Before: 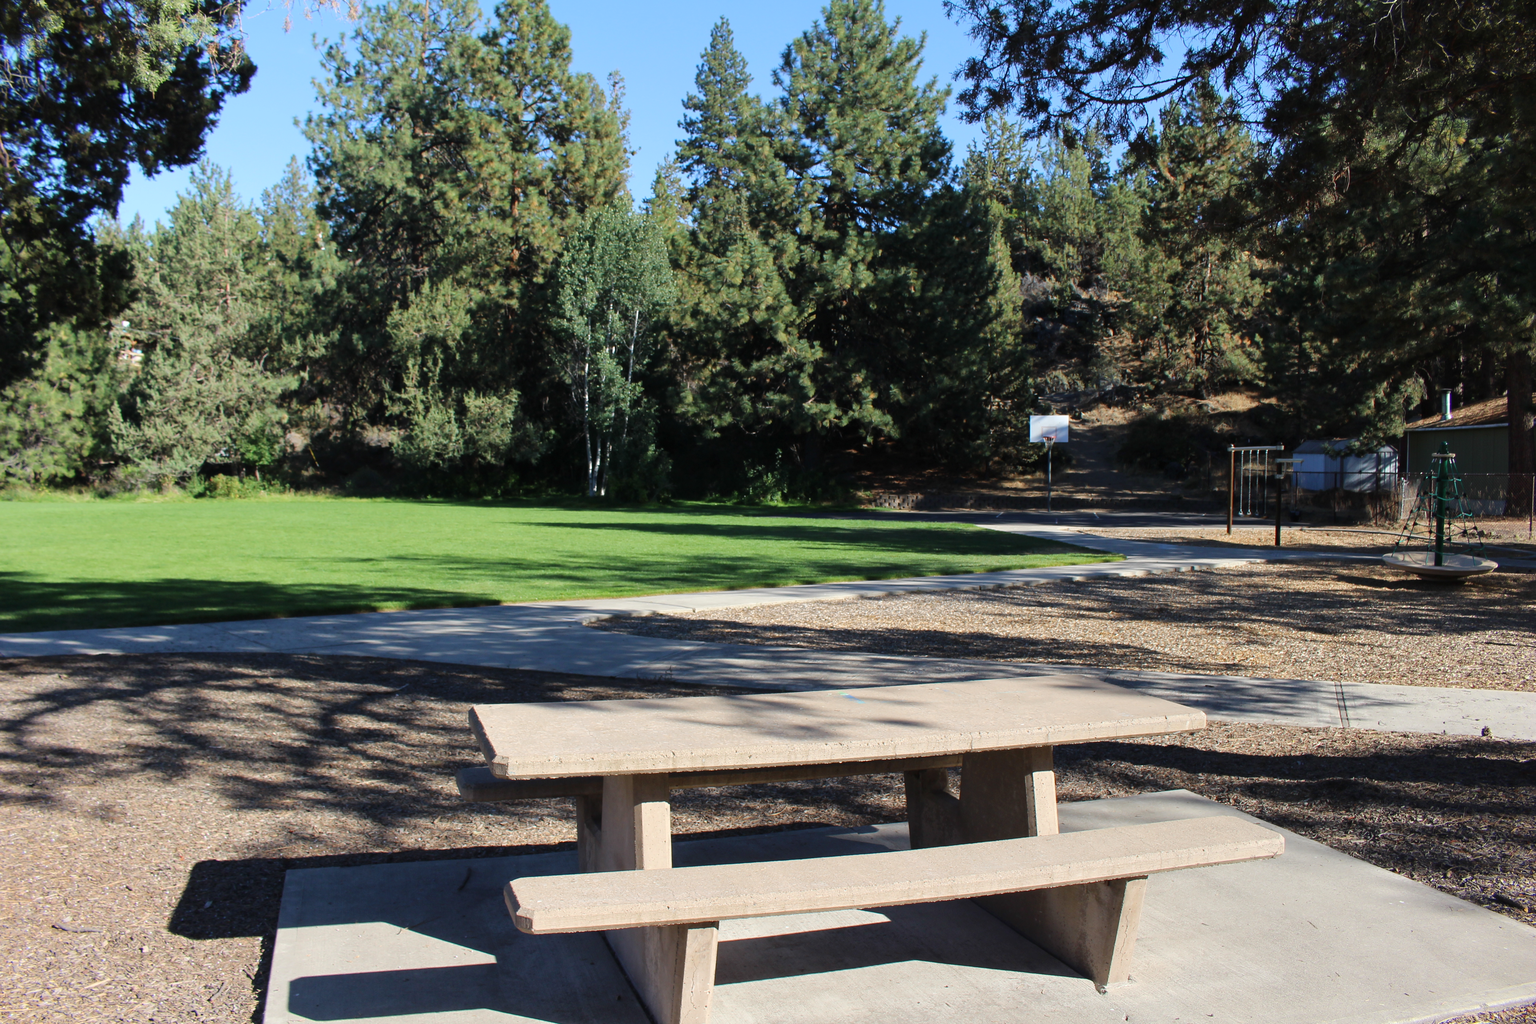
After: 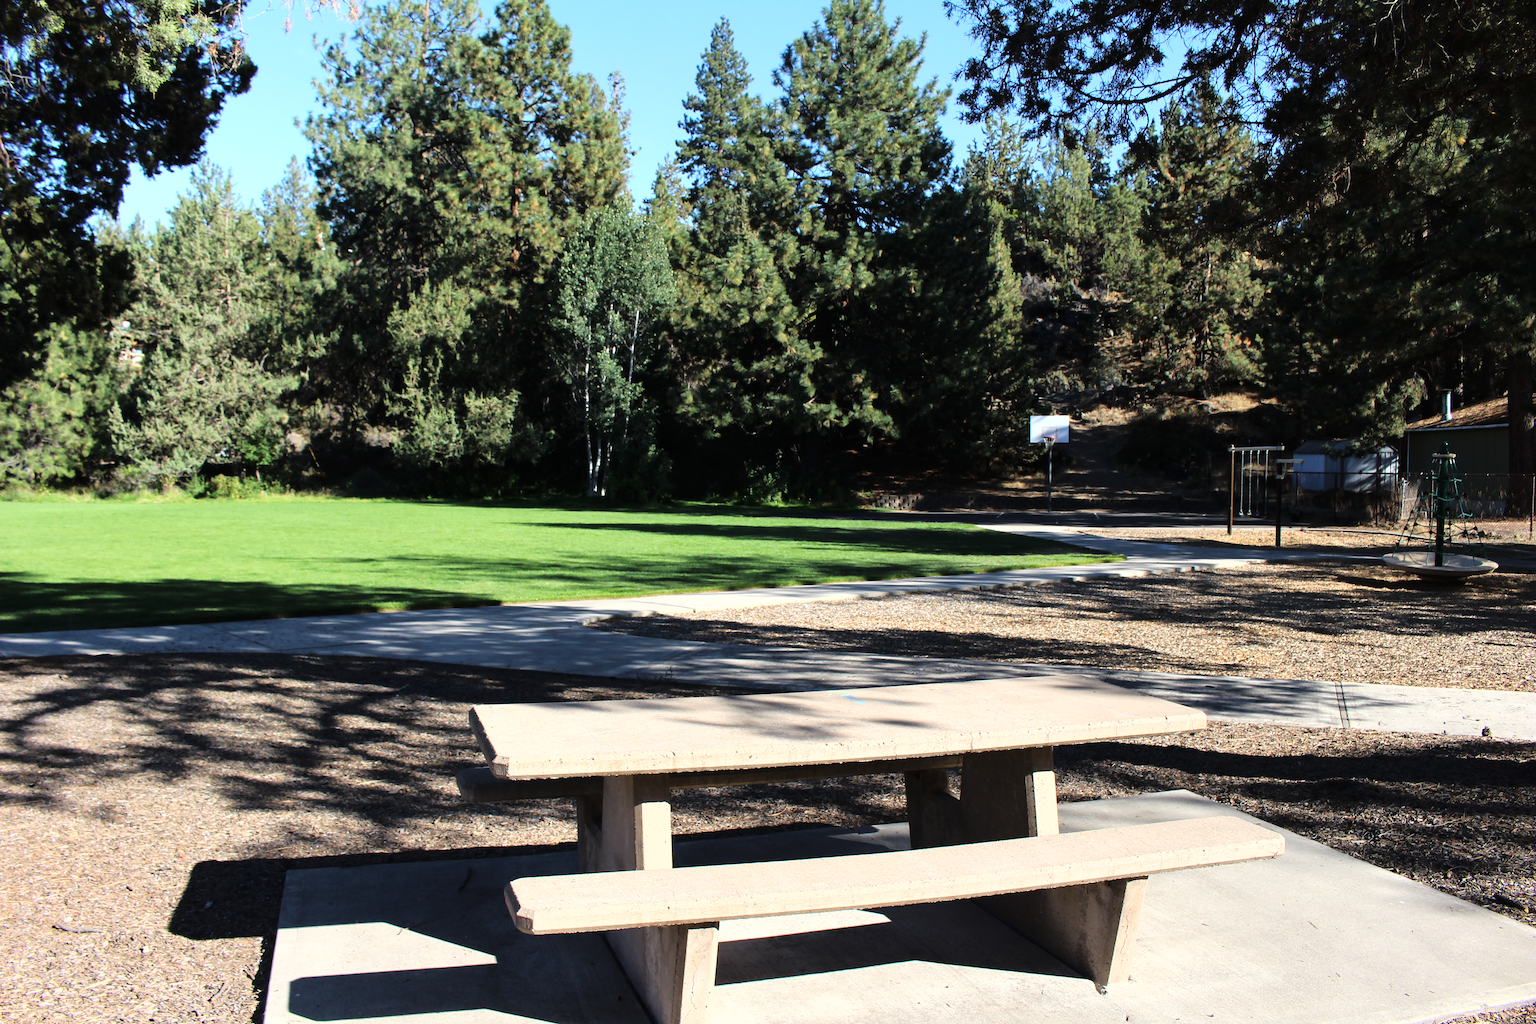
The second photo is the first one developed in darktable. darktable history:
tone curve: curves: ch0 [(0, 0) (0.003, 0.002) (0.011, 0.006) (0.025, 0.014) (0.044, 0.025) (0.069, 0.039) (0.1, 0.056) (0.136, 0.082) (0.177, 0.116) (0.224, 0.163) (0.277, 0.233) (0.335, 0.311) (0.399, 0.396) (0.468, 0.488) (0.543, 0.588) (0.623, 0.695) (0.709, 0.809) (0.801, 0.912) (0.898, 0.997) (1, 1)], color space Lab, linked channels, preserve colors none
